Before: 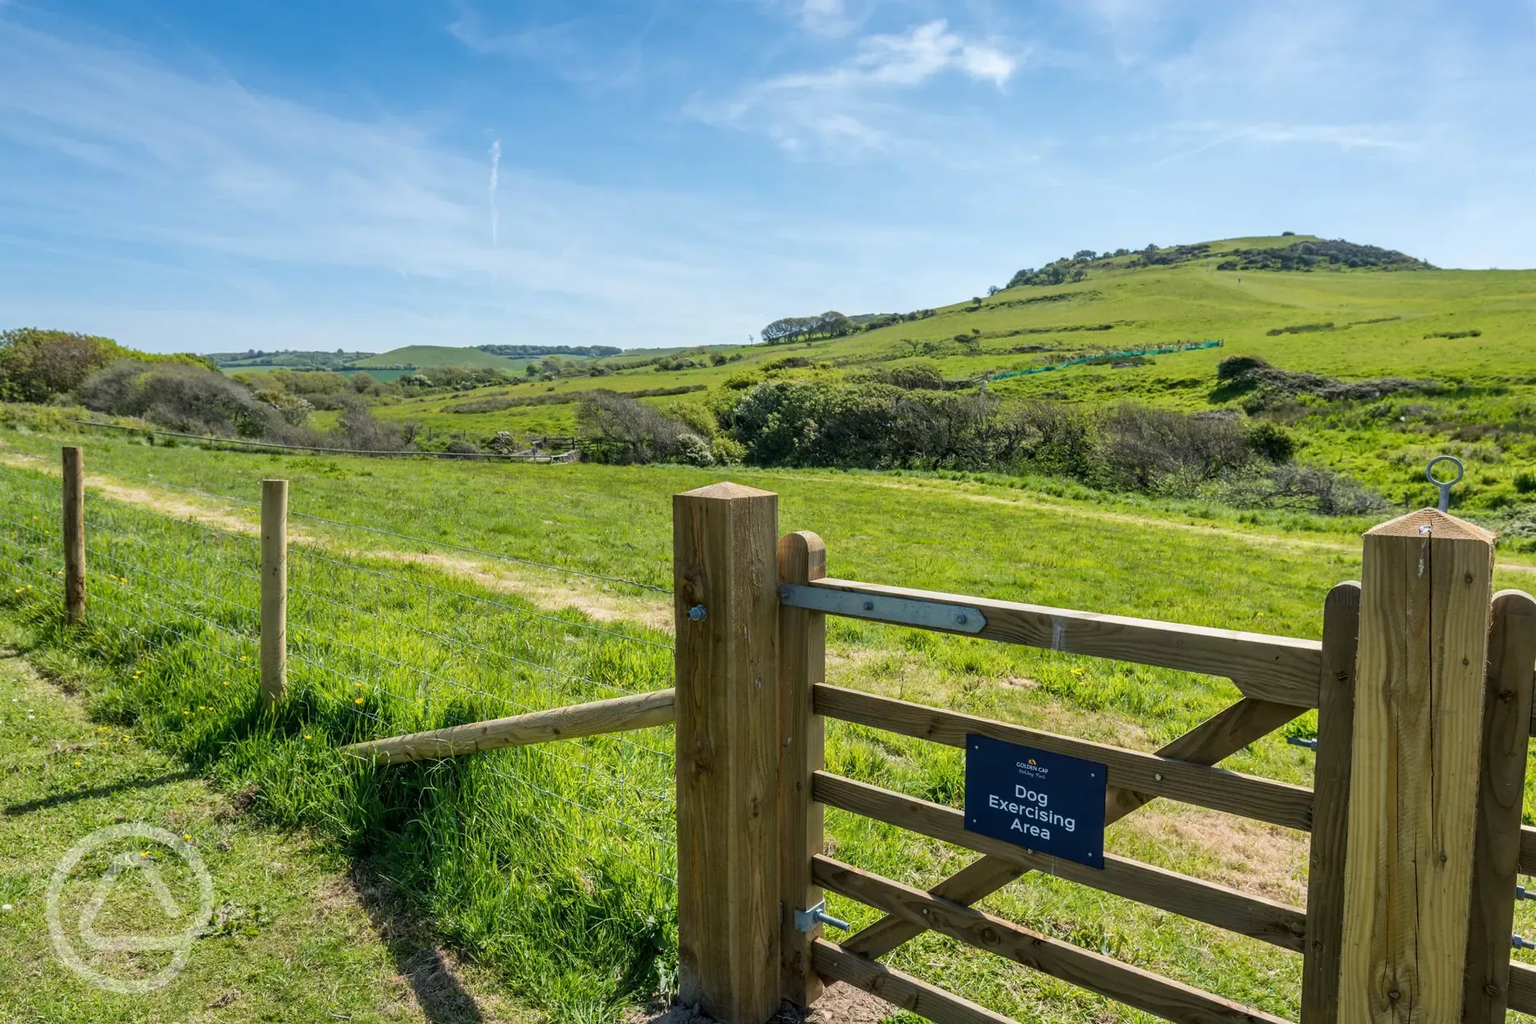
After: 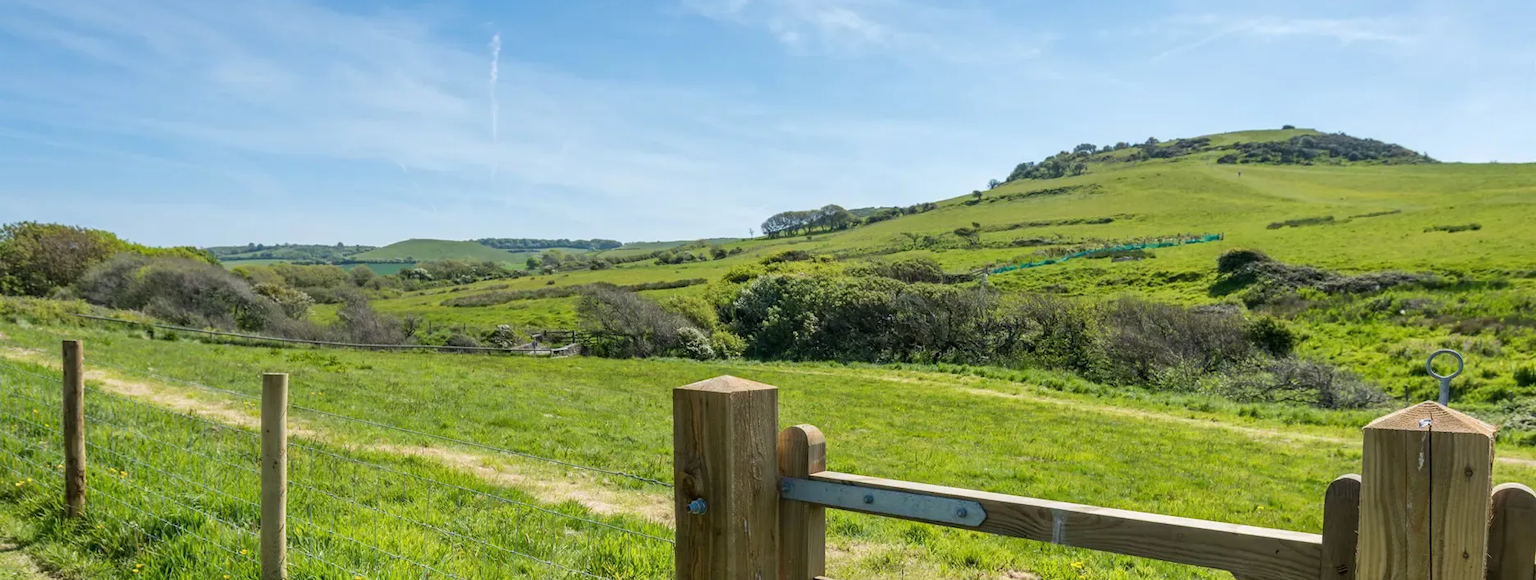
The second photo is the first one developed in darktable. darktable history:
crop and rotate: top 10.443%, bottom 32.884%
